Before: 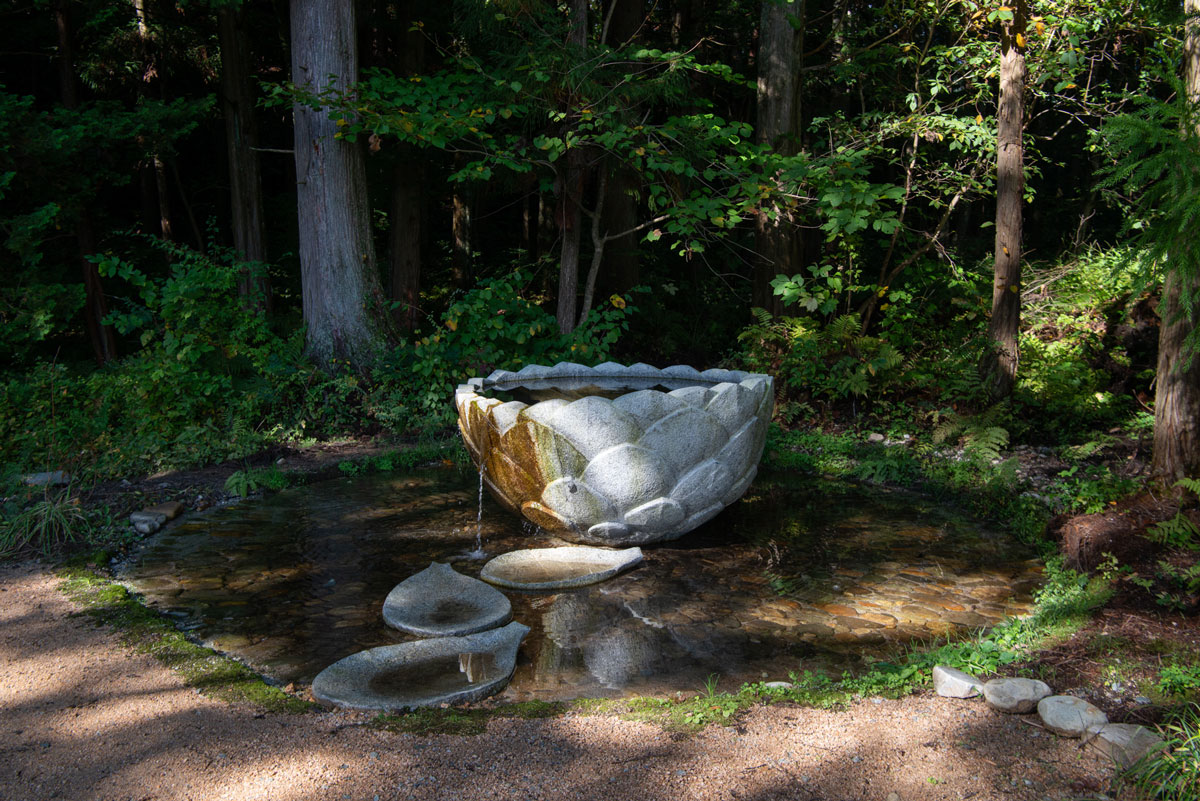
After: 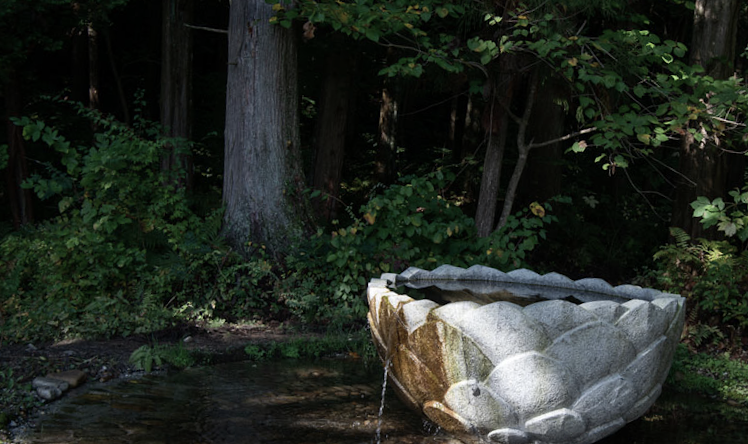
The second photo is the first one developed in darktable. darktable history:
crop and rotate: angle -4.99°, left 2.122%, top 6.945%, right 27.566%, bottom 30.519%
contrast brightness saturation: contrast 0.1, saturation -0.36
